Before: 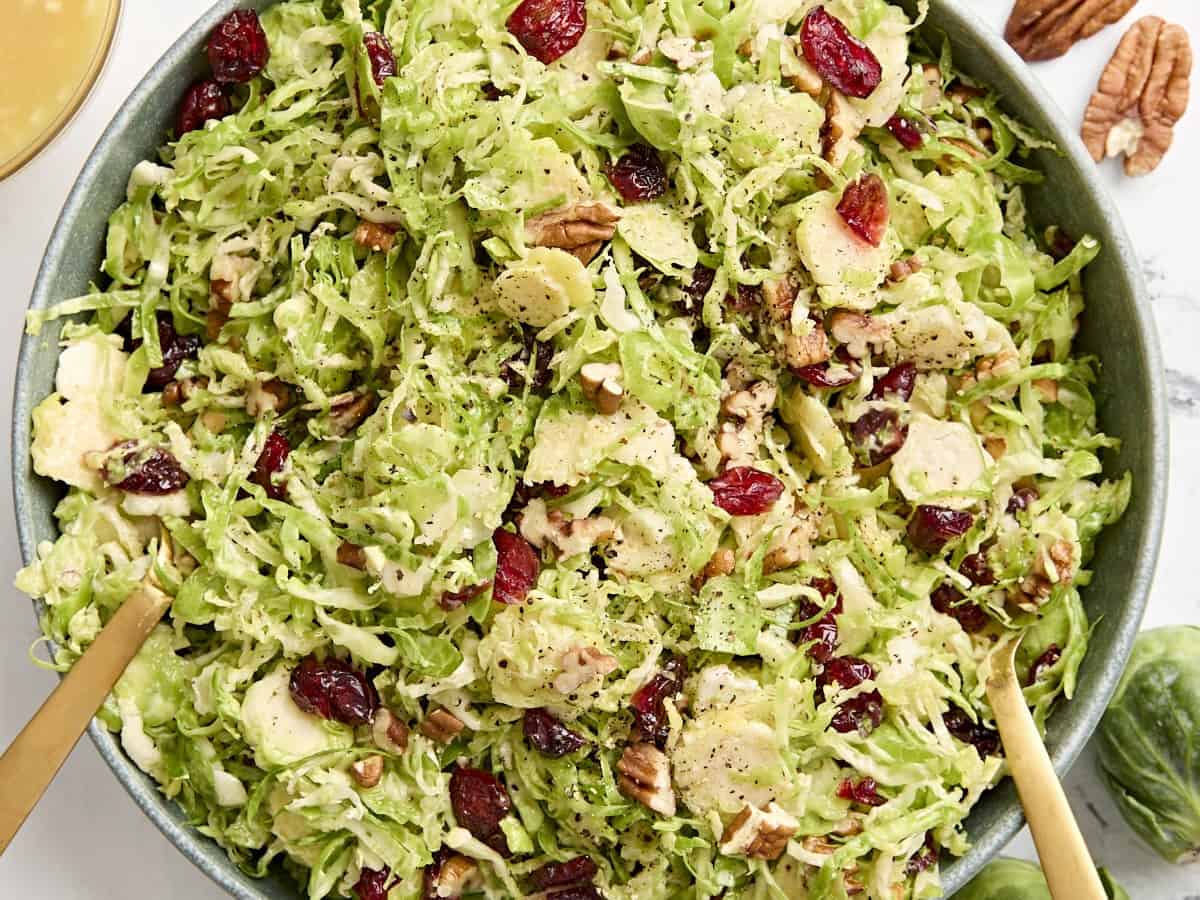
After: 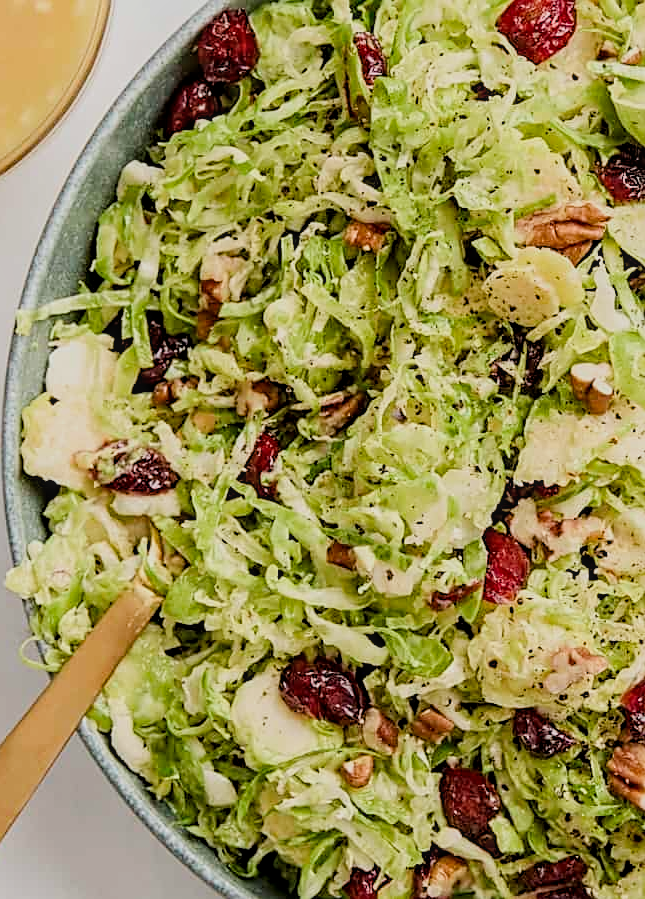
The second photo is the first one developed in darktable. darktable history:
crop: left 0.843%, right 45.339%, bottom 0.084%
sharpen: on, module defaults
filmic rgb: black relative exposure -7.84 EV, white relative exposure 4.32 EV, hardness 3.85
local contrast: on, module defaults
